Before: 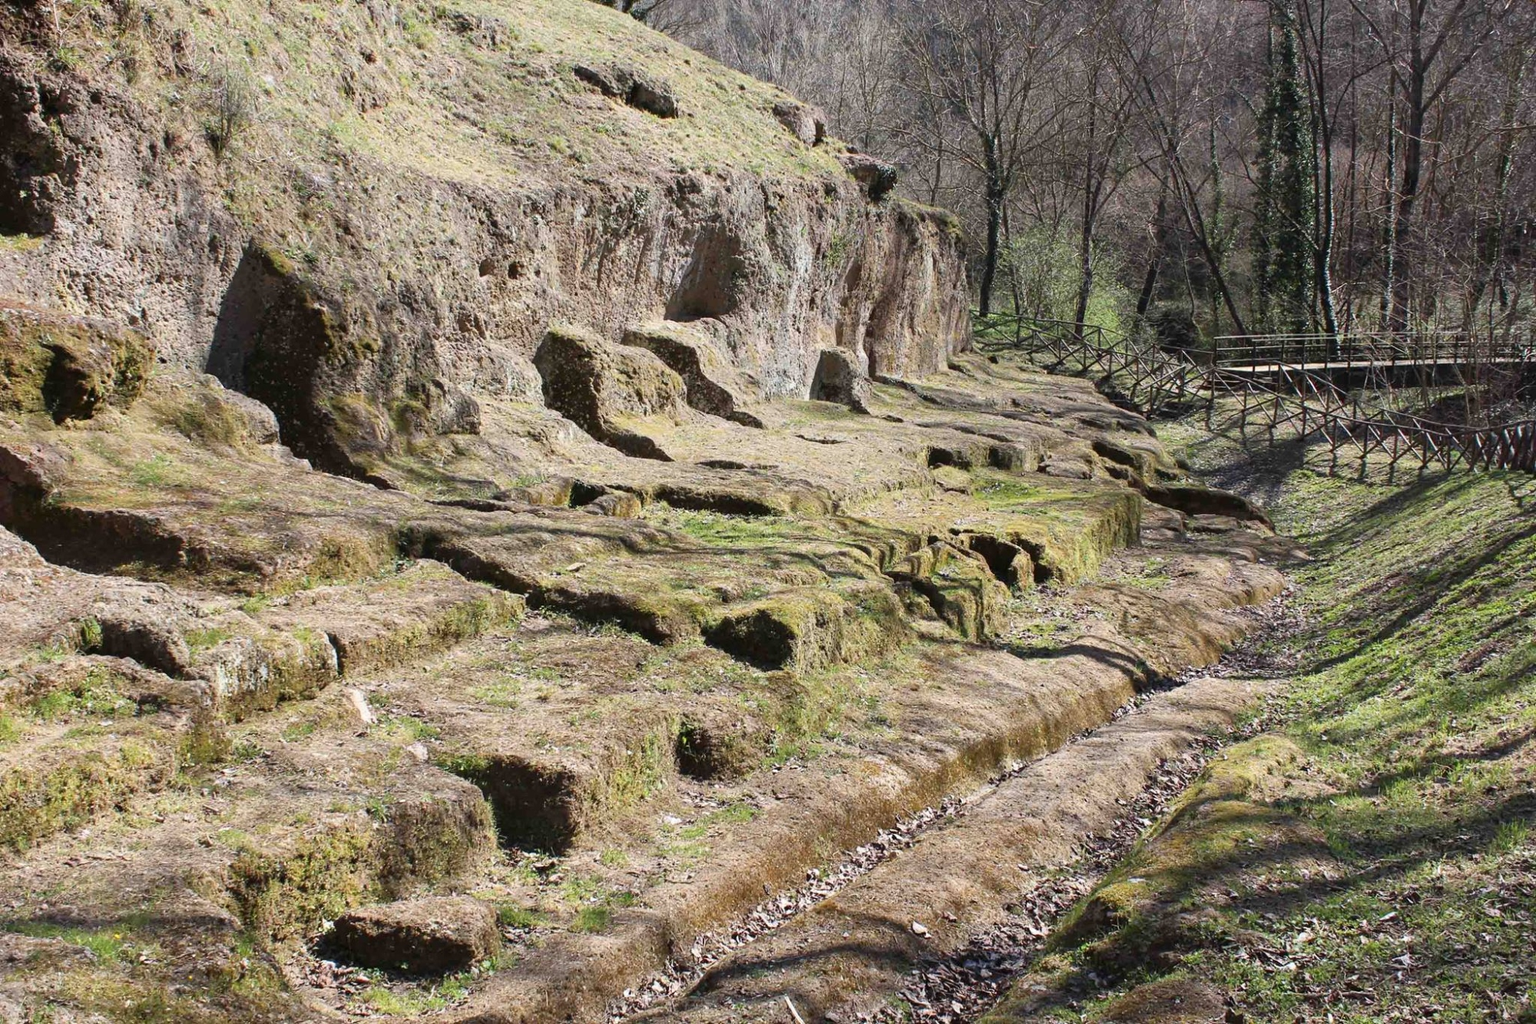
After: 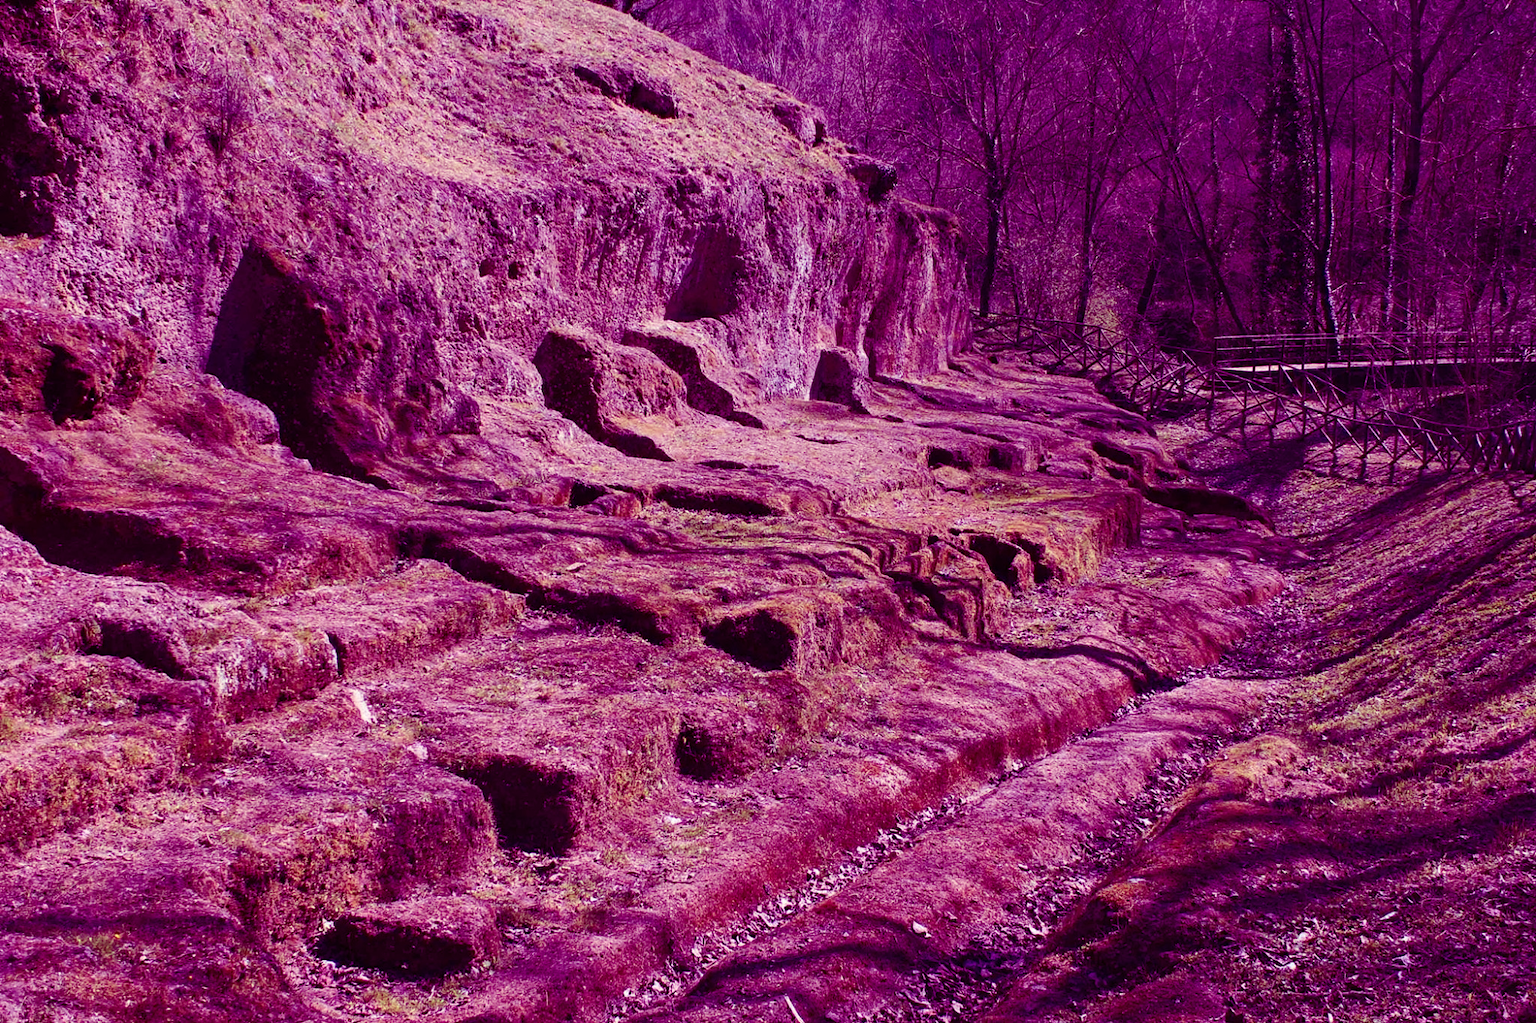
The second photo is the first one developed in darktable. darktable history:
color balance: mode lift, gamma, gain (sRGB), lift [1, 1, 0.101, 1]
tone equalizer: -8 EV -0.55 EV
